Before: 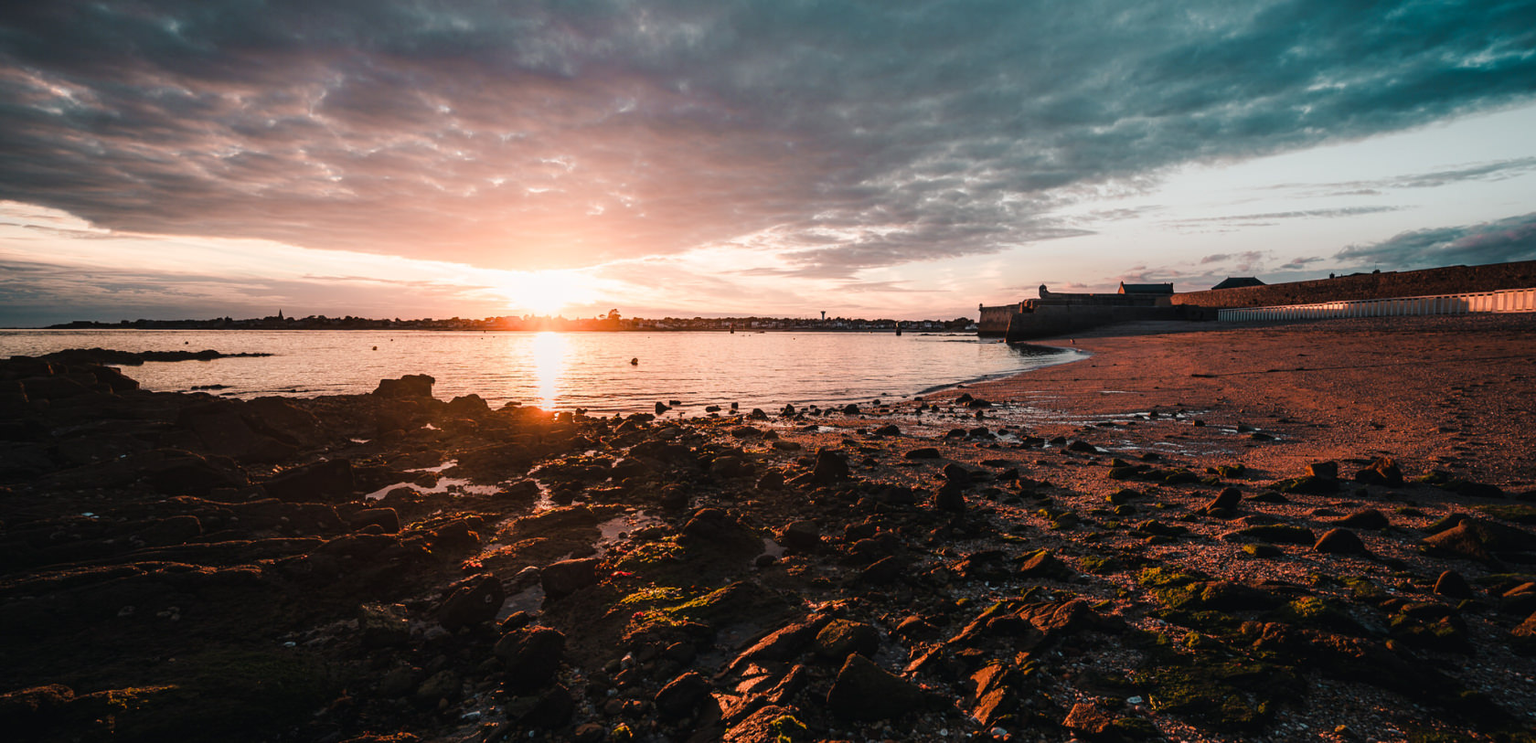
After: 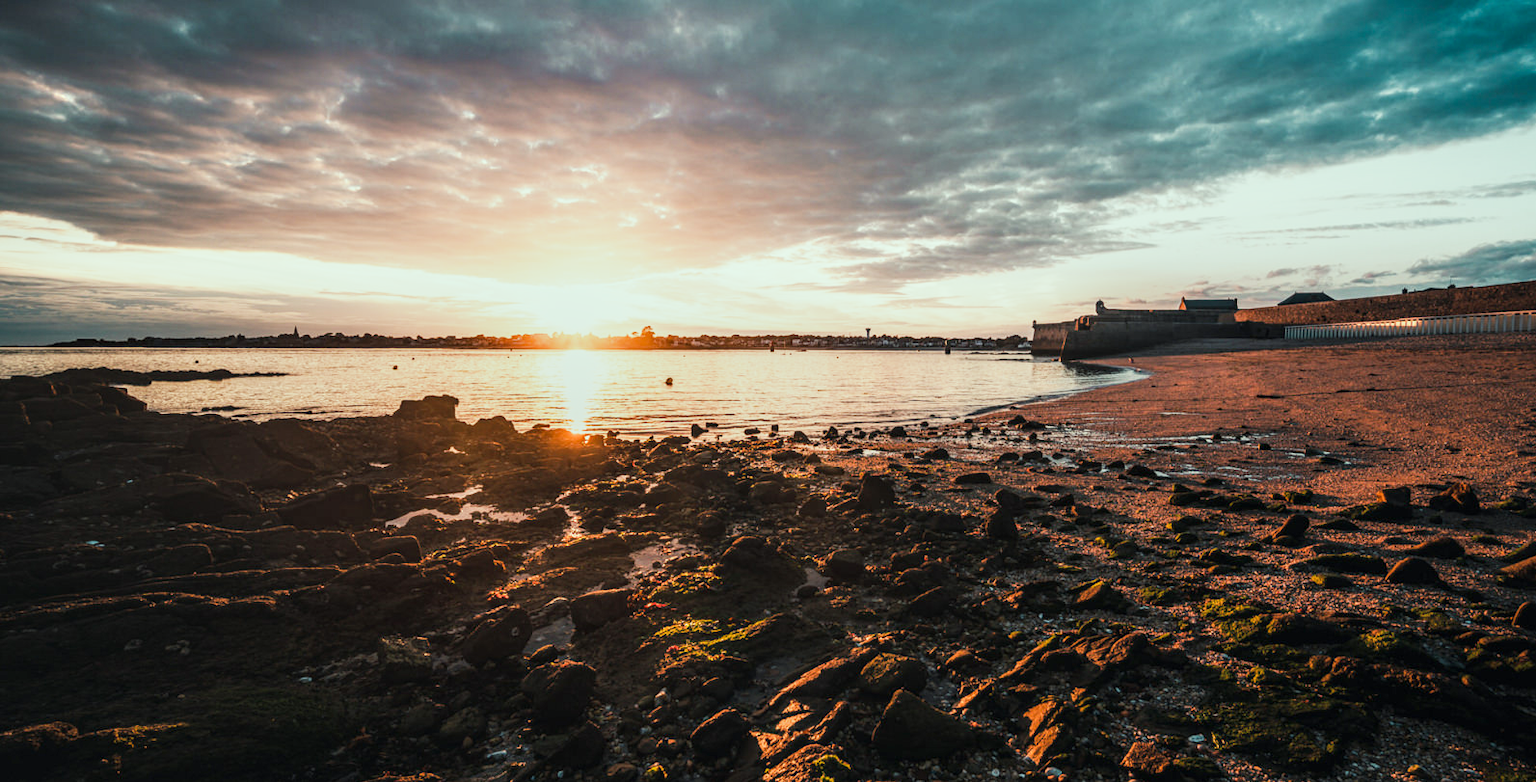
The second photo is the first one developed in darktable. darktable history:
crop and rotate: right 5.167%
local contrast: on, module defaults
base curve: curves: ch0 [(0, 0) (0.088, 0.125) (0.176, 0.251) (0.354, 0.501) (0.613, 0.749) (1, 0.877)], preserve colors none
color correction: highlights a* -8, highlights b* 3.1
